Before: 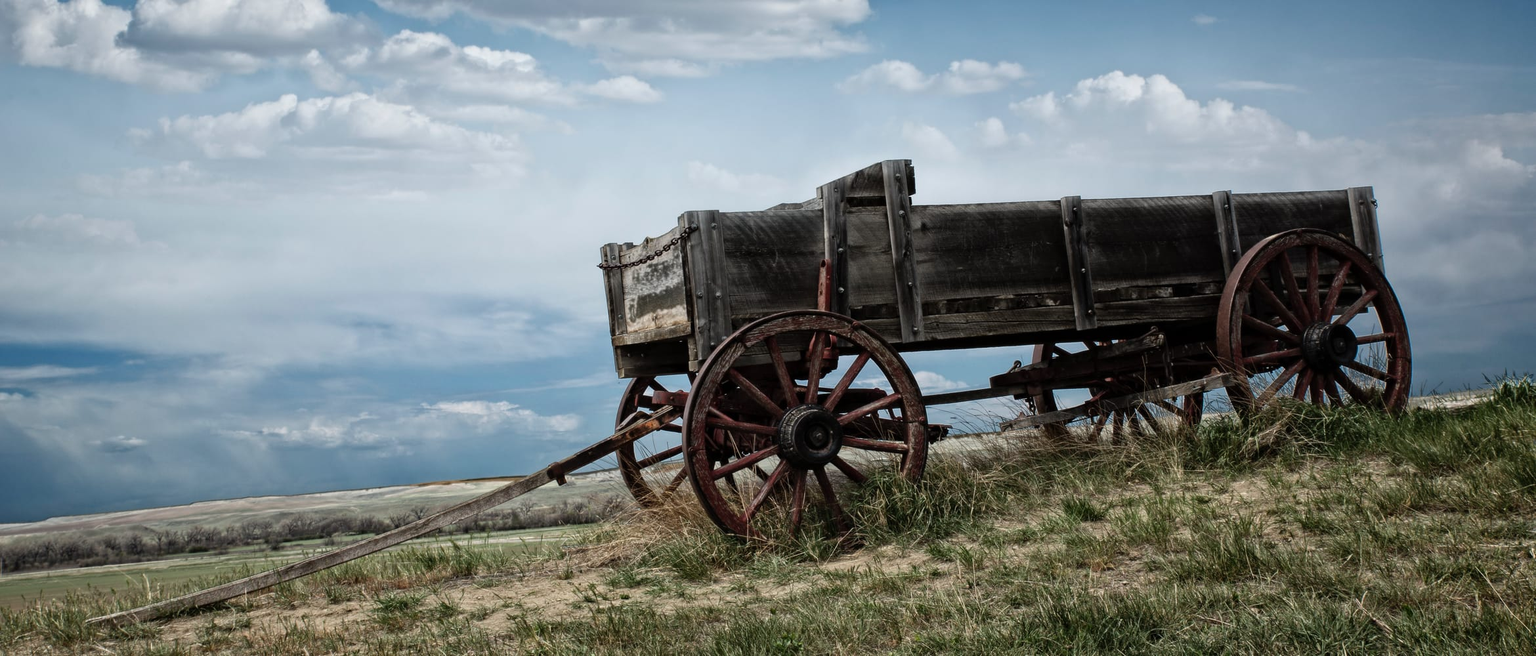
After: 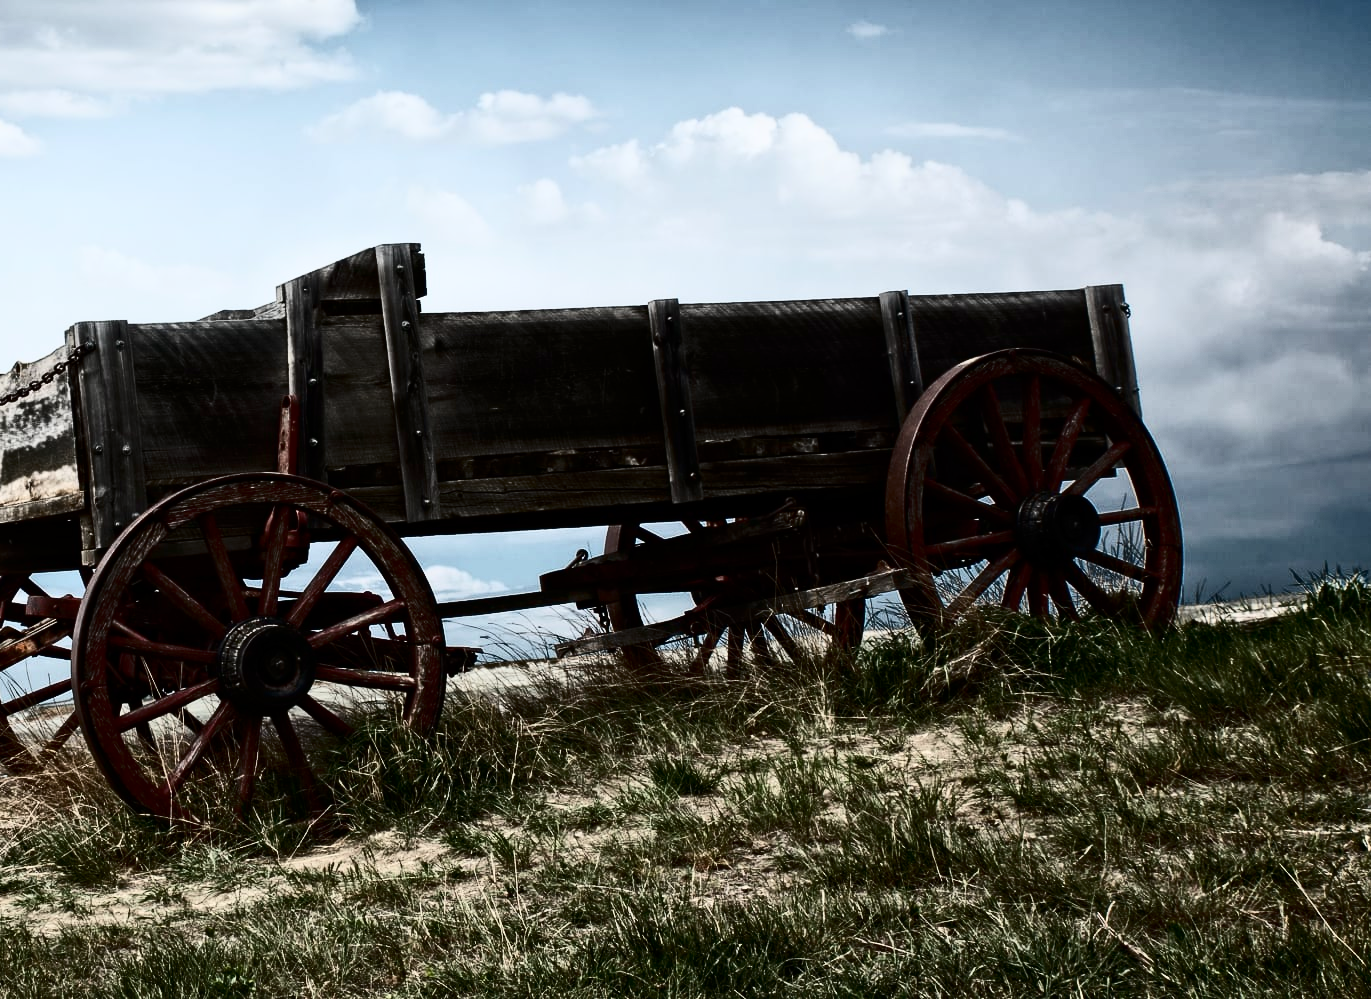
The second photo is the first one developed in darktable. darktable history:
contrast brightness saturation: contrast 0.5, saturation -0.1
crop: left 41.402%
